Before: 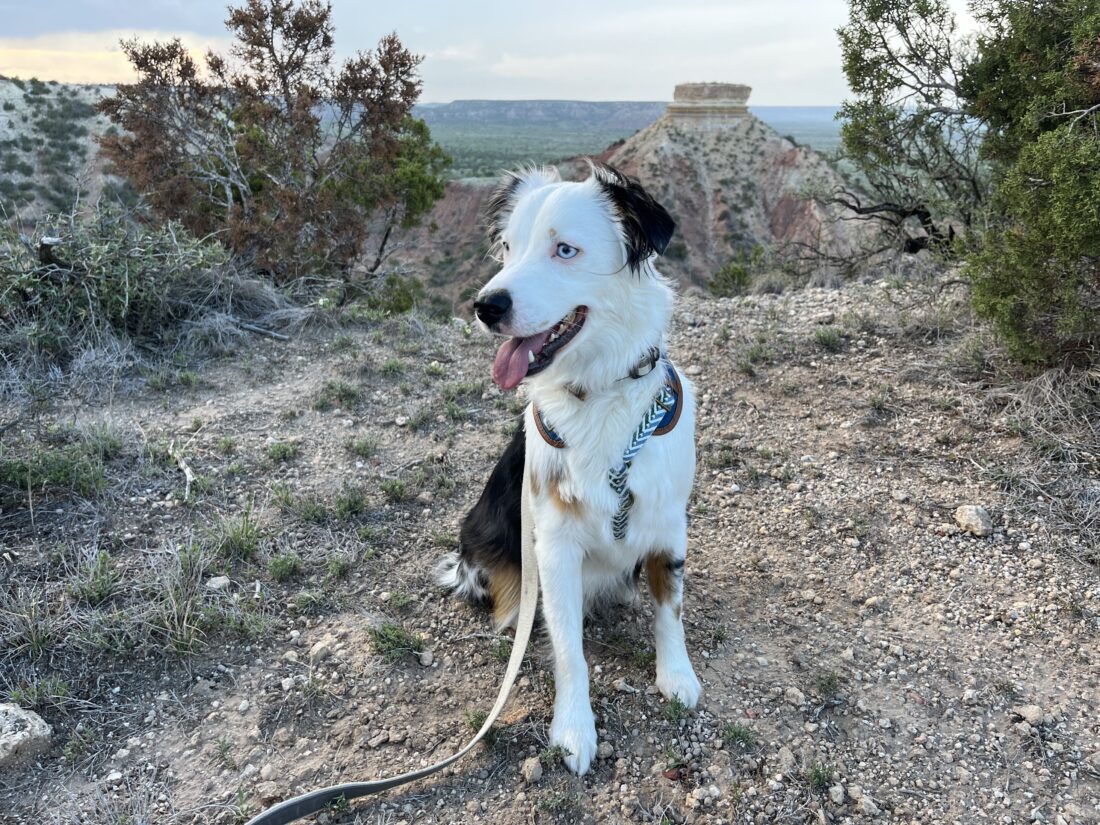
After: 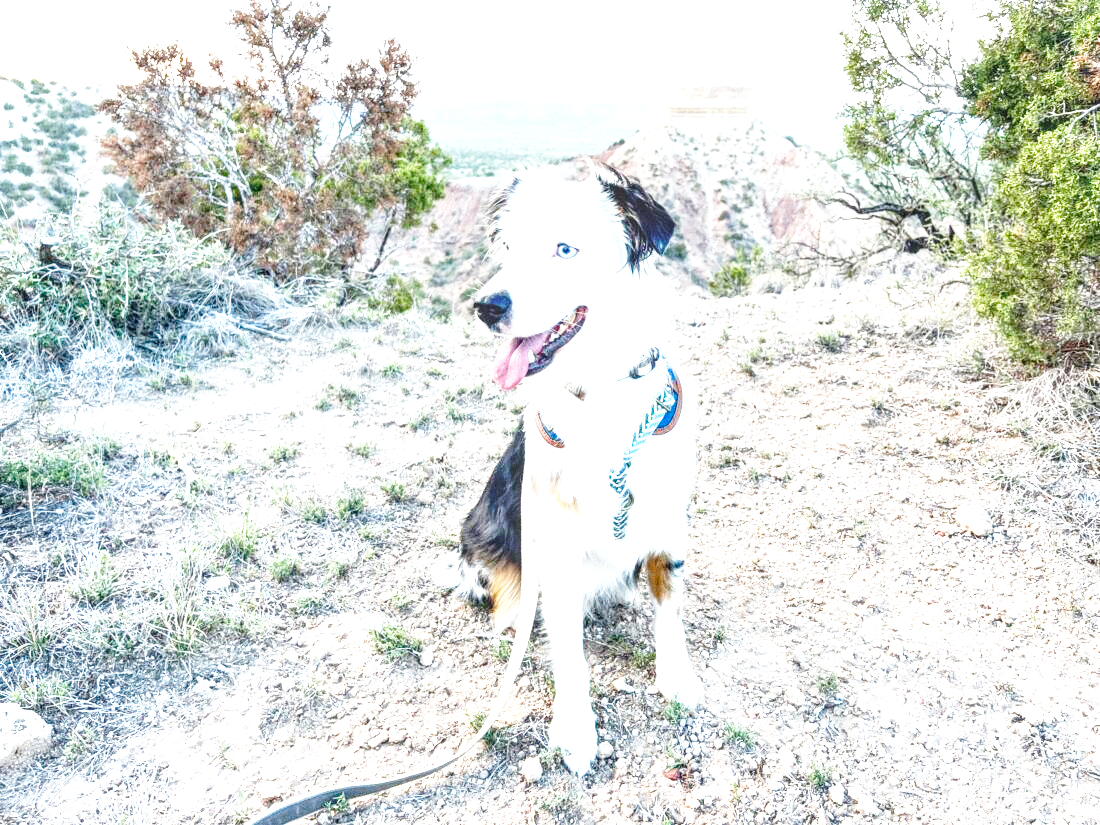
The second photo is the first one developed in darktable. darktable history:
base curve: curves: ch0 [(0, 0) (0.028, 0.03) (0.121, 0.232) (0.46, 0.748) (0.859, 0.968) (1, 1)], preserve colors none
exposure: exposure 2 EV, compensate exposure bias true, compensate highlight preservation false
local contrast: highlights 0%, shadows 0%, detail 133%
grain: coarseness 22.88 ISO
